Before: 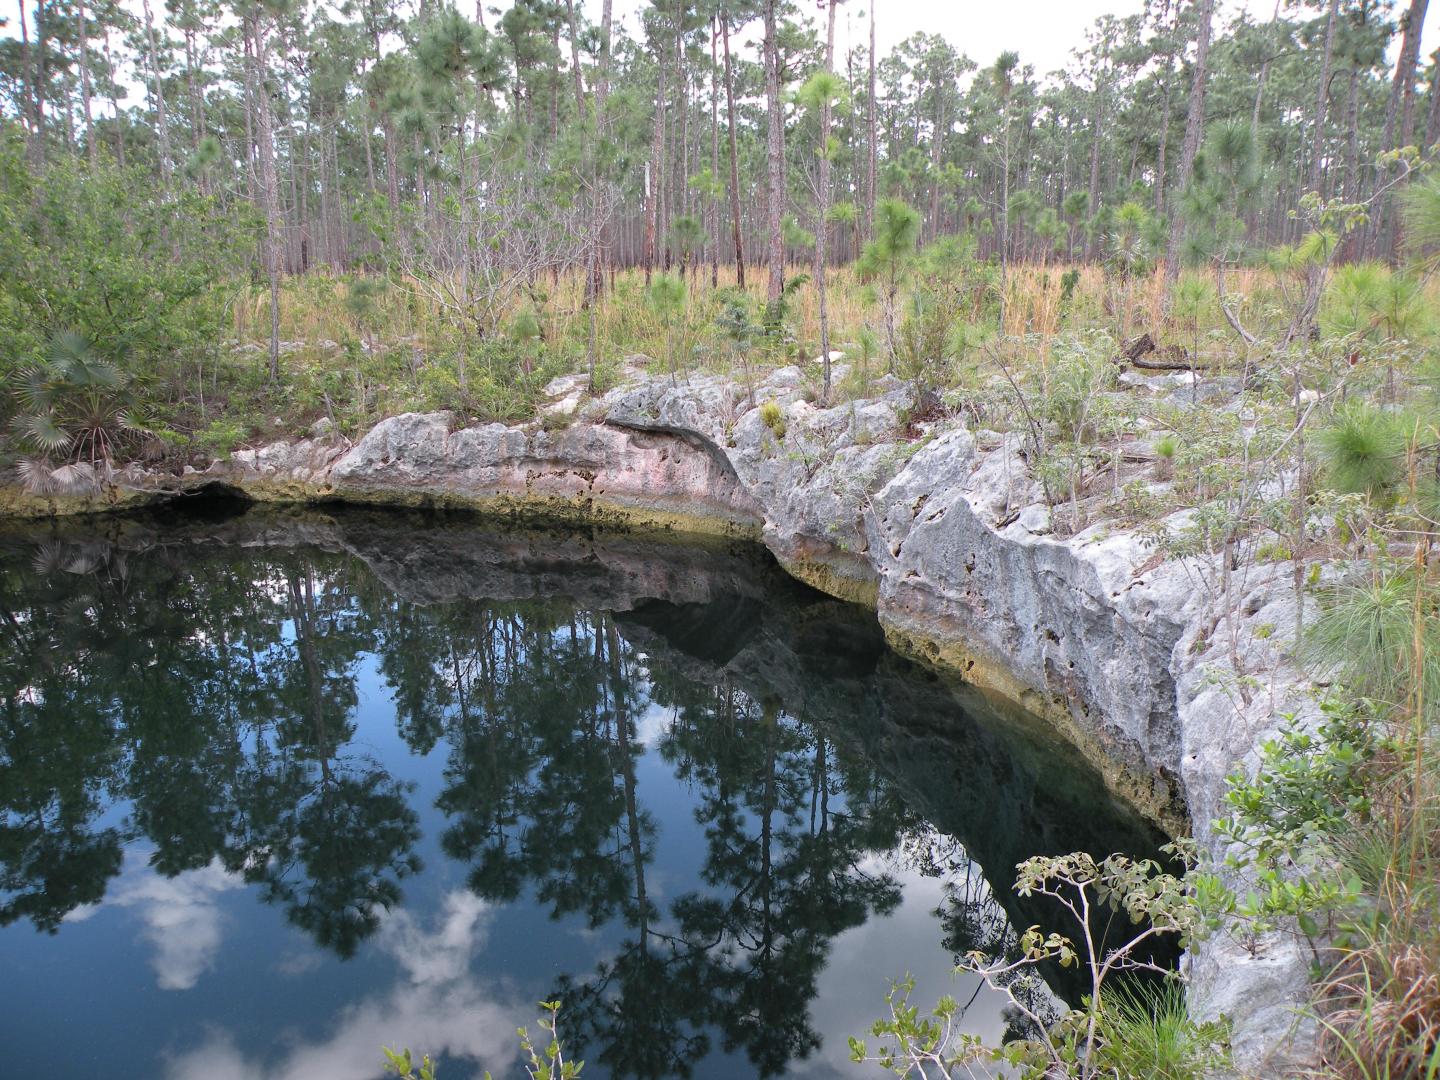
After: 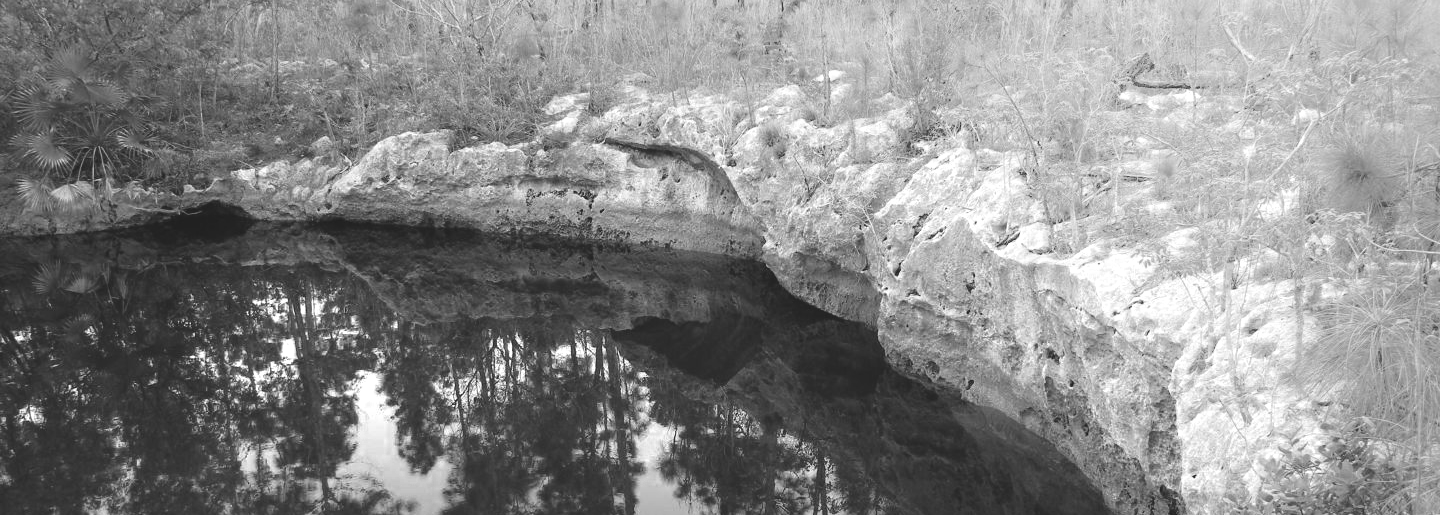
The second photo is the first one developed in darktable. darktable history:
crop and rotate: top 26.065%, bottom 26.17%
color balance rgb: shadows lift › luminance -28.882%, shadows lift › chroma 10.096%, shadows lift › hue 229.94°, perceptual saturation grading › global saturation -2.445%, perceptual saturation grading › highlights -7.259%, perceptual saturation grading › mid-tones 8.495%, perceptual saturation grading › shadows 4.866%
color zones: curves: ch0 [(0, 0.613) (0.01, 0.613) (0.245, 0.448) (0.498, 0.529) (0.642, 0.665) (0.879, 0.777) (0.99, 0.613)]; ch1 [(0, 0) (0.143, 0) (0.286, 0) (0.429, 0) (0.571, 0) (0.714, 0) (0.857, 0)], mix 21.77%
shadows and highlights: shadows -21.35, highlights 98.11, soften with gaussian
exposure: black level correction -0.015, compensate highlight preservation false
